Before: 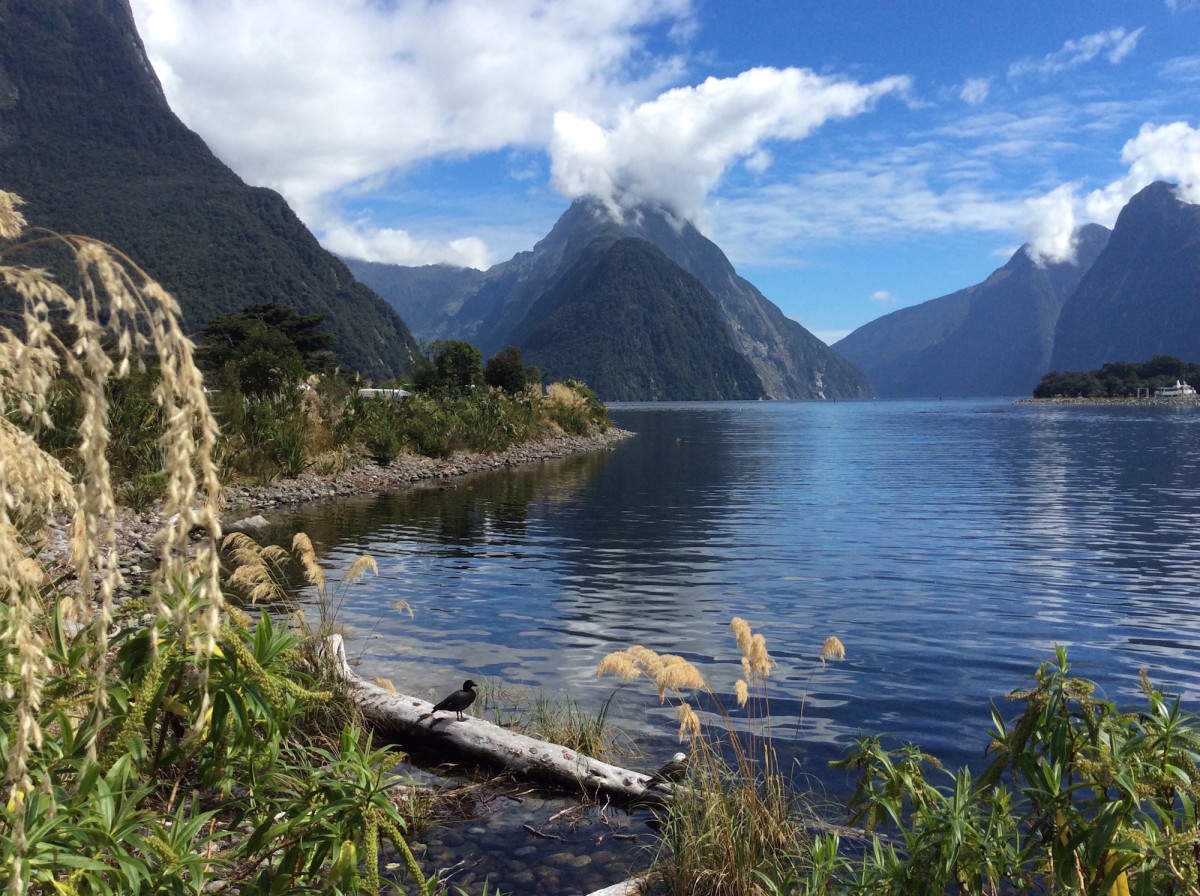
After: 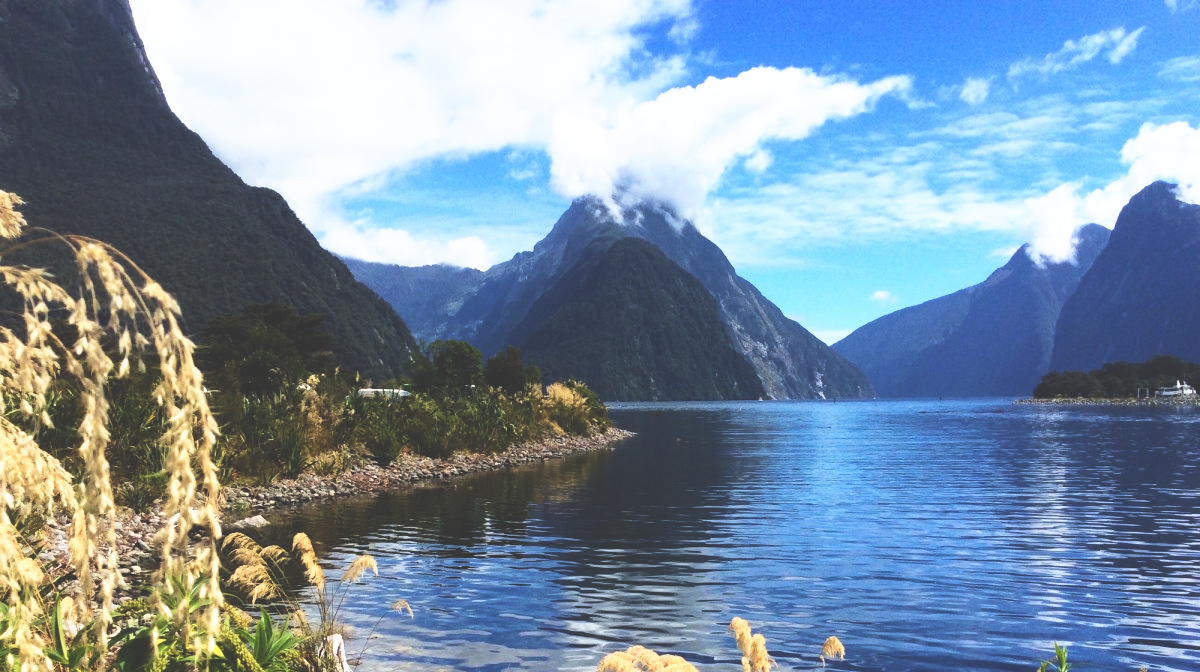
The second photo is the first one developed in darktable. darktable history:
crop: bottom 24.988%
contrast brightness saturation: contrast 0.15, brightness 0.05
velvia: on, module defaults
base curve: curves: ch0 [(0, 0.036) (0.007, 0.037) (0.604, 0.887) (1, 1)], preserve colors none
